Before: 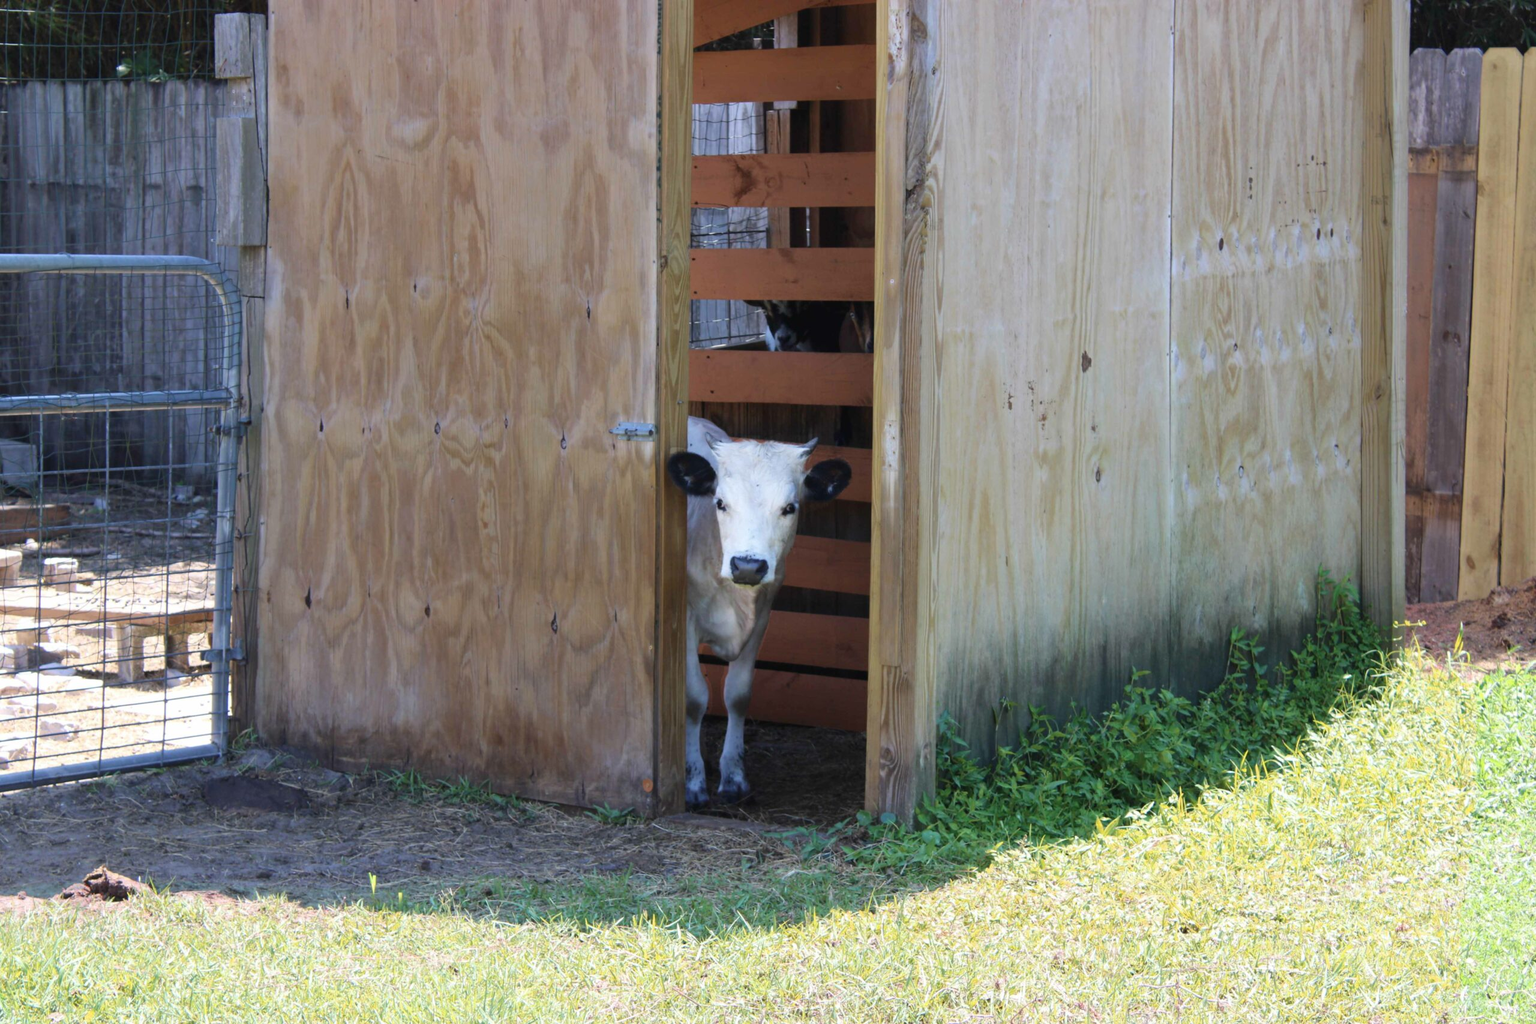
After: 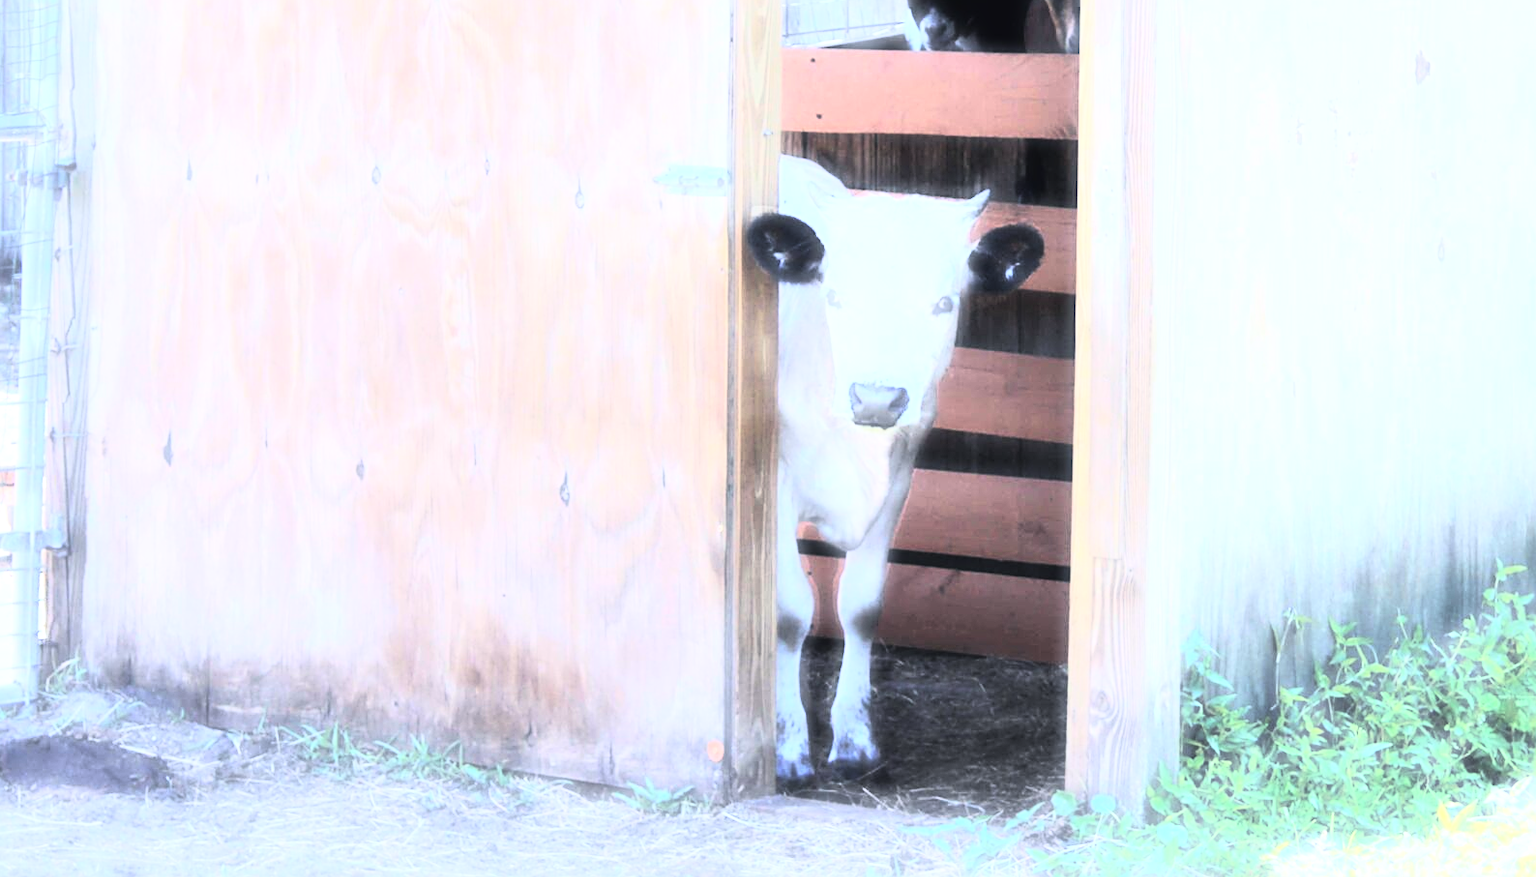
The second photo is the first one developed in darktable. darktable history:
exposure: black level correction 0, exposure 1.1 EV, compensate exposure bias true, compensate highlight preservation false
rgb curve: curves: ch0 [(0, 0) (0.21, 0.15) (0.24, 0.21) (0.5, 0.75) (0.75, 0.96) (0.89, 0.99) (1, 1)]; ch1 [(0, 0.02) (0.21, 0.13) (0.25, 0.2) (0.5, 0.67) (0.75, 0.9) (0.89, 0.97) (1, 1)]; ch2 [(0, 0.02) (0.21, 0.13) (0.25, 0.2) (0.5, 0.67) (0.75, 0.9) (0.89, 0.97) (1, 1)], compensate middle gray true
sharpen: radius 2.767
crop: left 13.312%, top 31.28%, right 24.627%, bottom 15.582%
haze removal: strength -0.9, distance 0.225, compatibility mode true, adaptive false
color calibration: illuminant as shot in camera, x 0.358, y 0.373, temperature 4628.91 K
